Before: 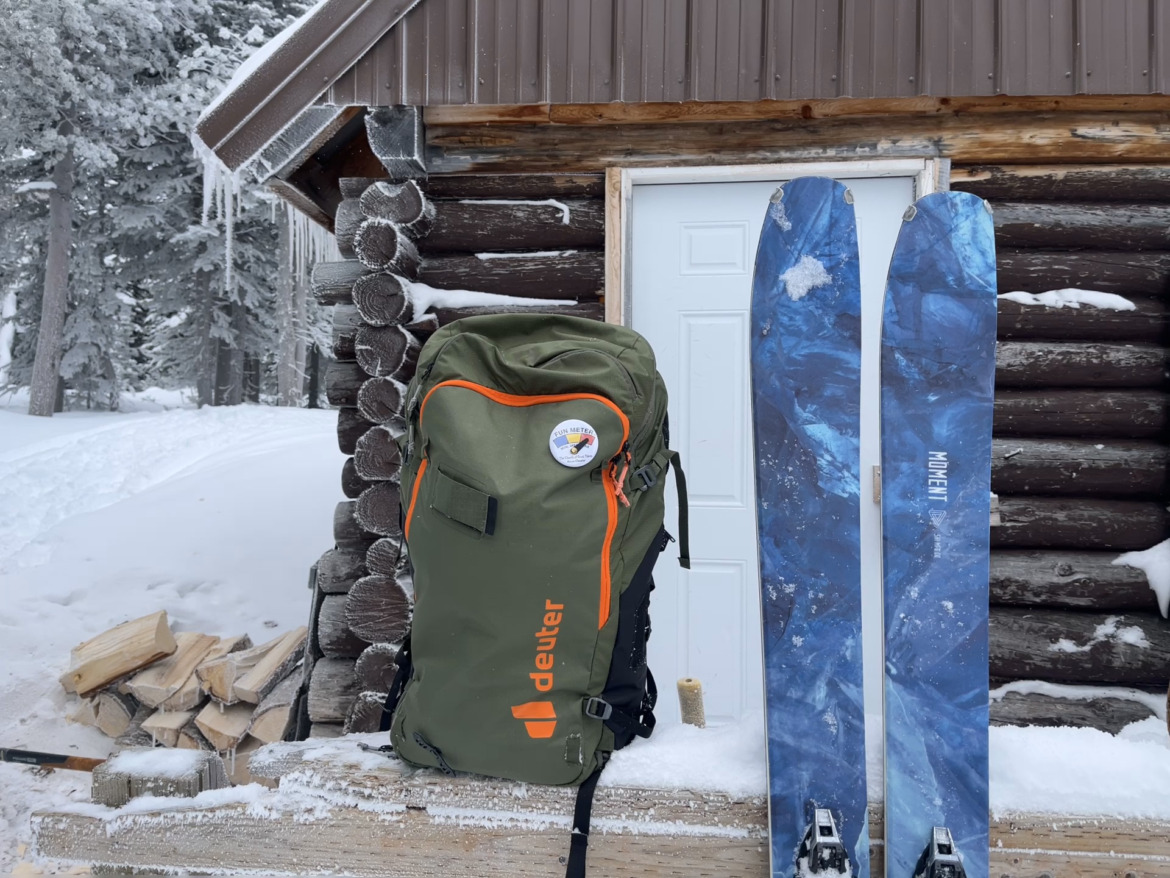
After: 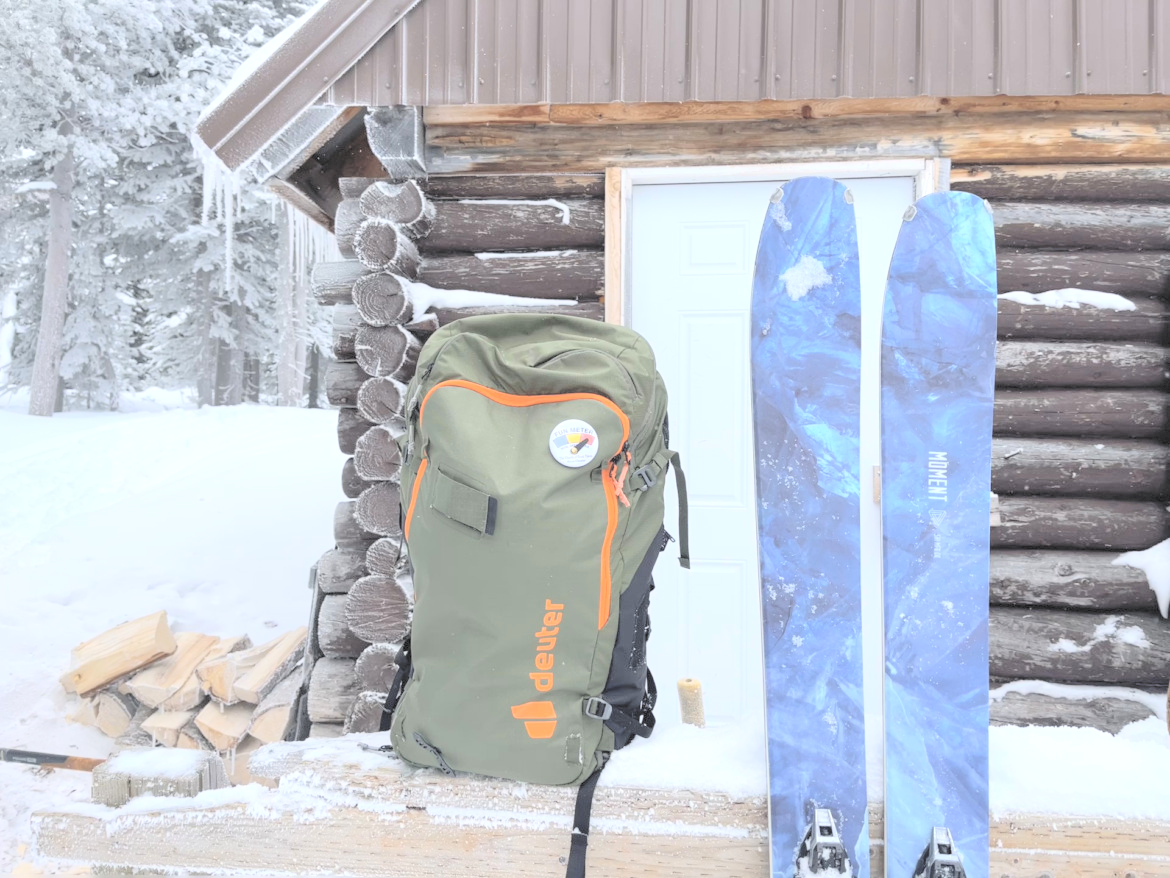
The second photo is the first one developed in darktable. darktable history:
contrast brightness saturation: brightness 0.985
tone equalizer: -8 EV -0.384 EV, -7 EV -0.36 EV, -6 EV -0.309 EV, -5 EV -0.258 EV, -3 EV 0.204 EV, -2 EV 0.325 EV, -1 EV 0.415 EV, +0 EV 0.422 EV, edges refinement/feathering 500, mask exposure compensation -1.57 EV, preserve details no
